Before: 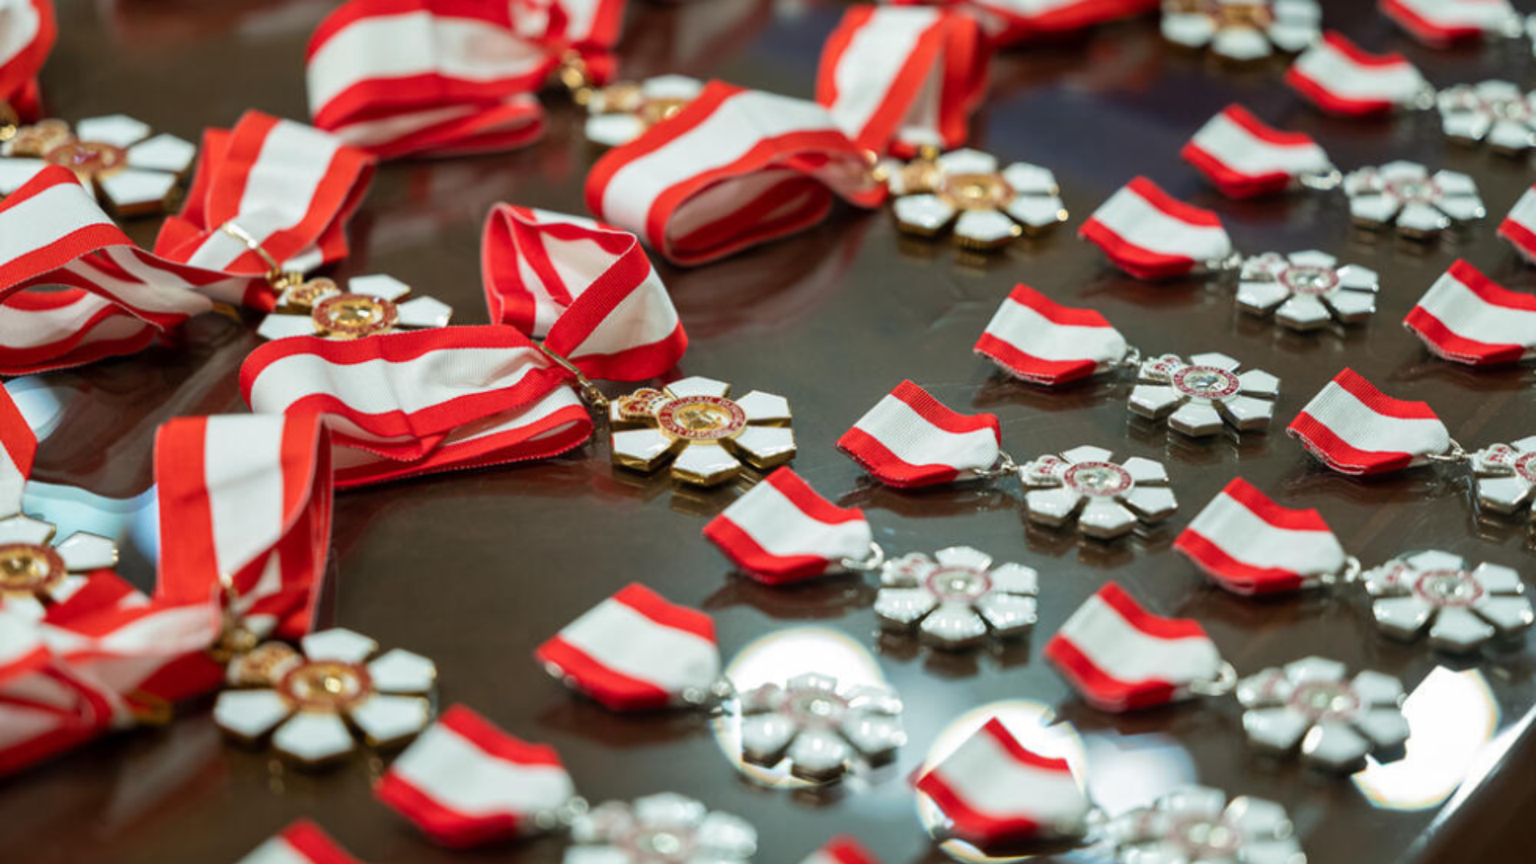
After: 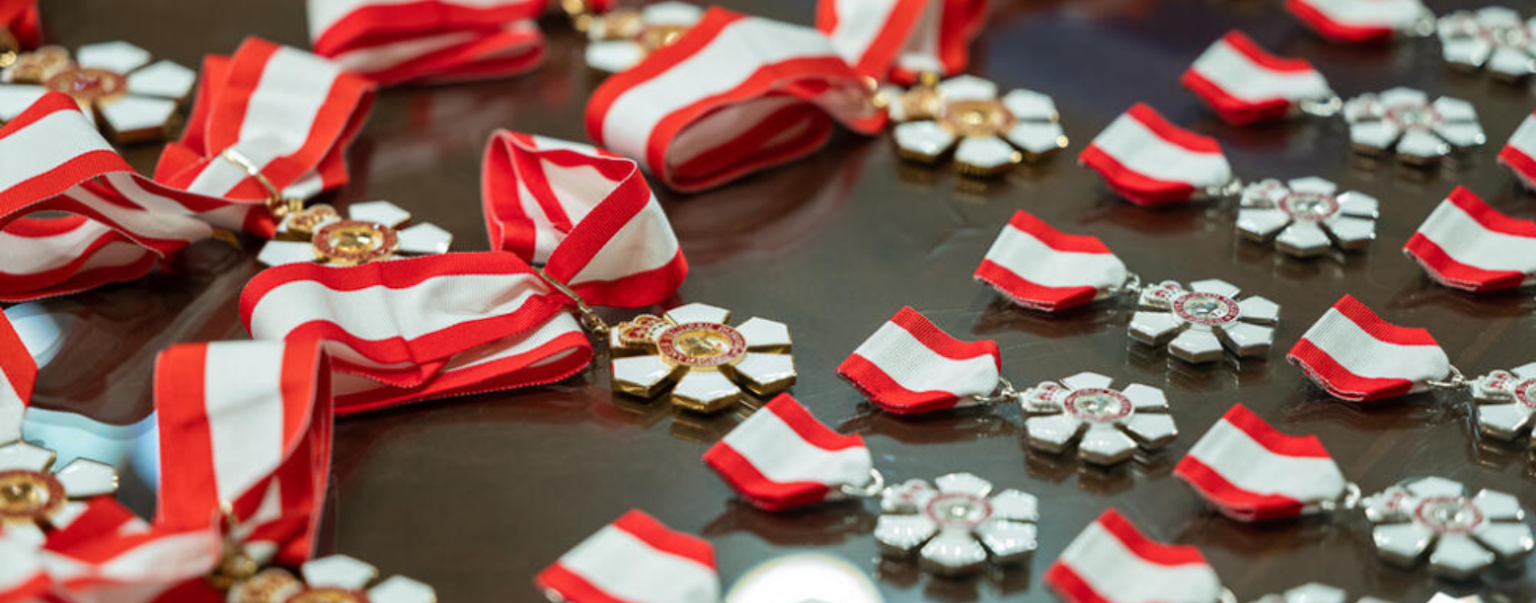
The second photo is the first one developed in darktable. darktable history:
crop and rotate: top 8.646%, bottom 21.469%
